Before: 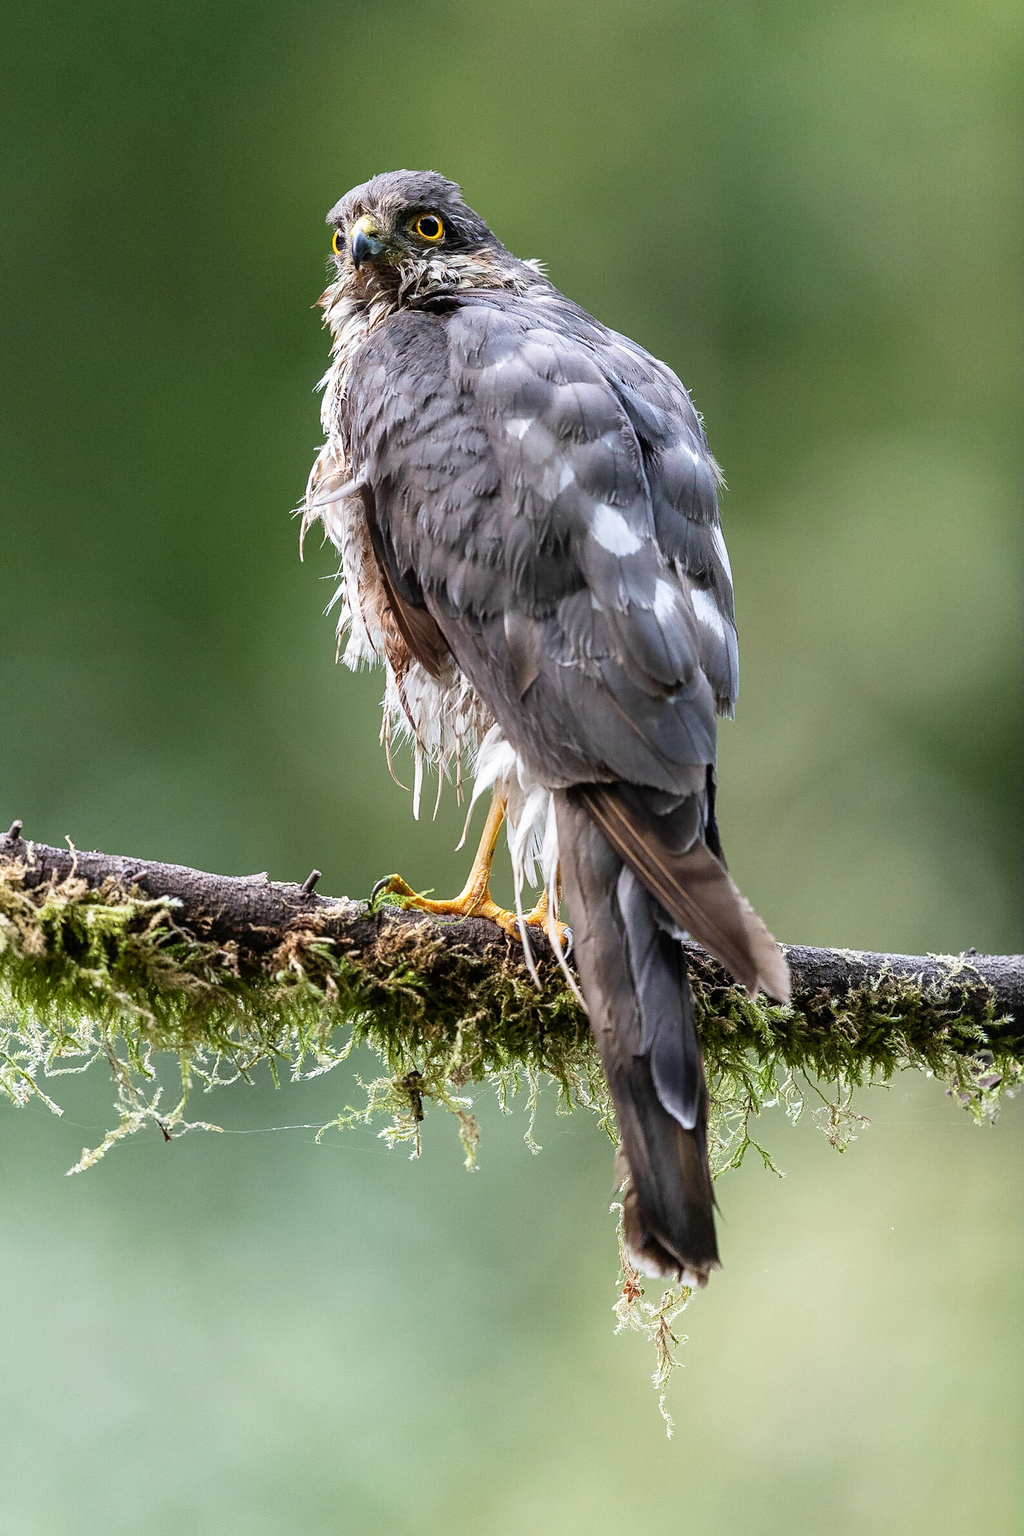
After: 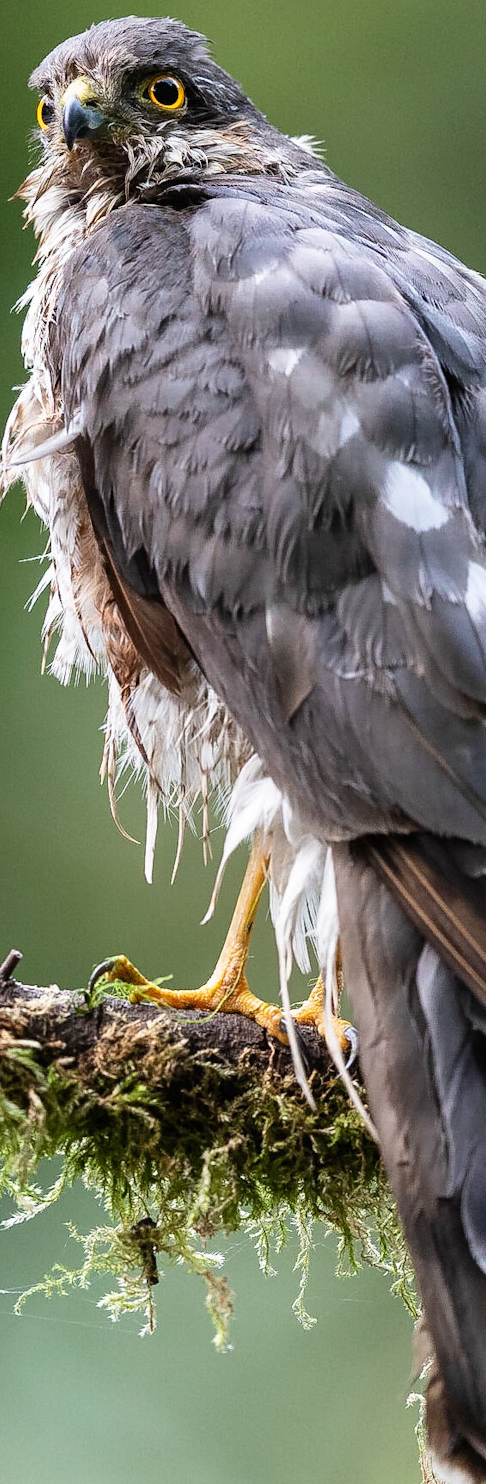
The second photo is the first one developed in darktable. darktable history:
crop and rotate: left 29.788%, top 10.288%, right 34.575%, bottom 17.239%
